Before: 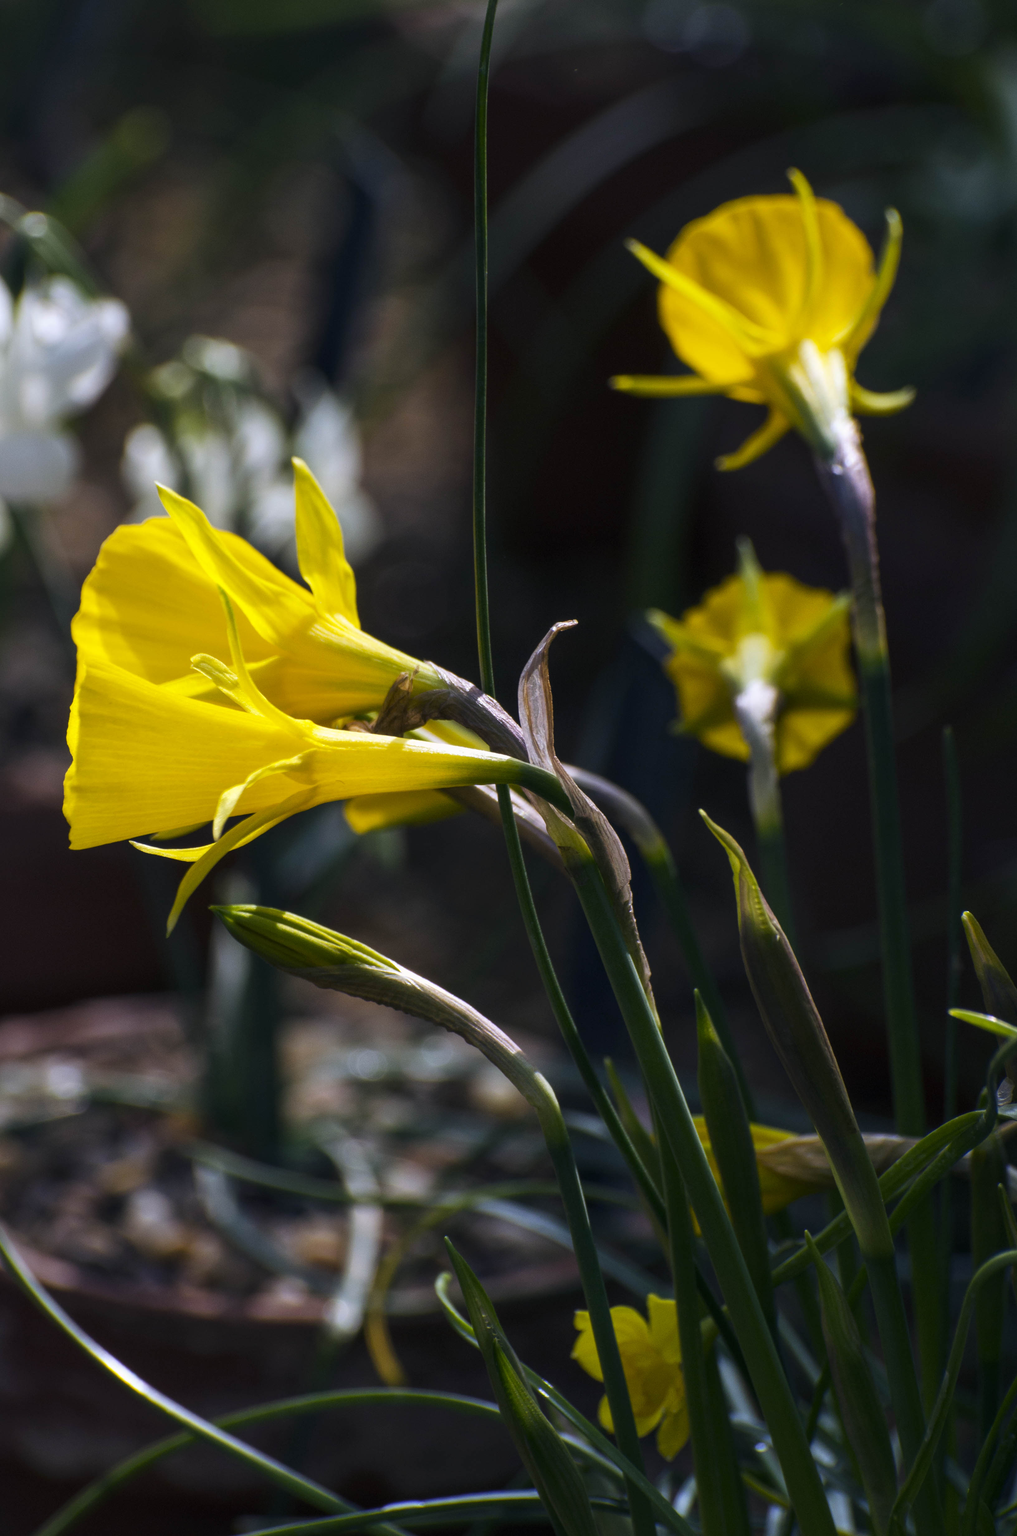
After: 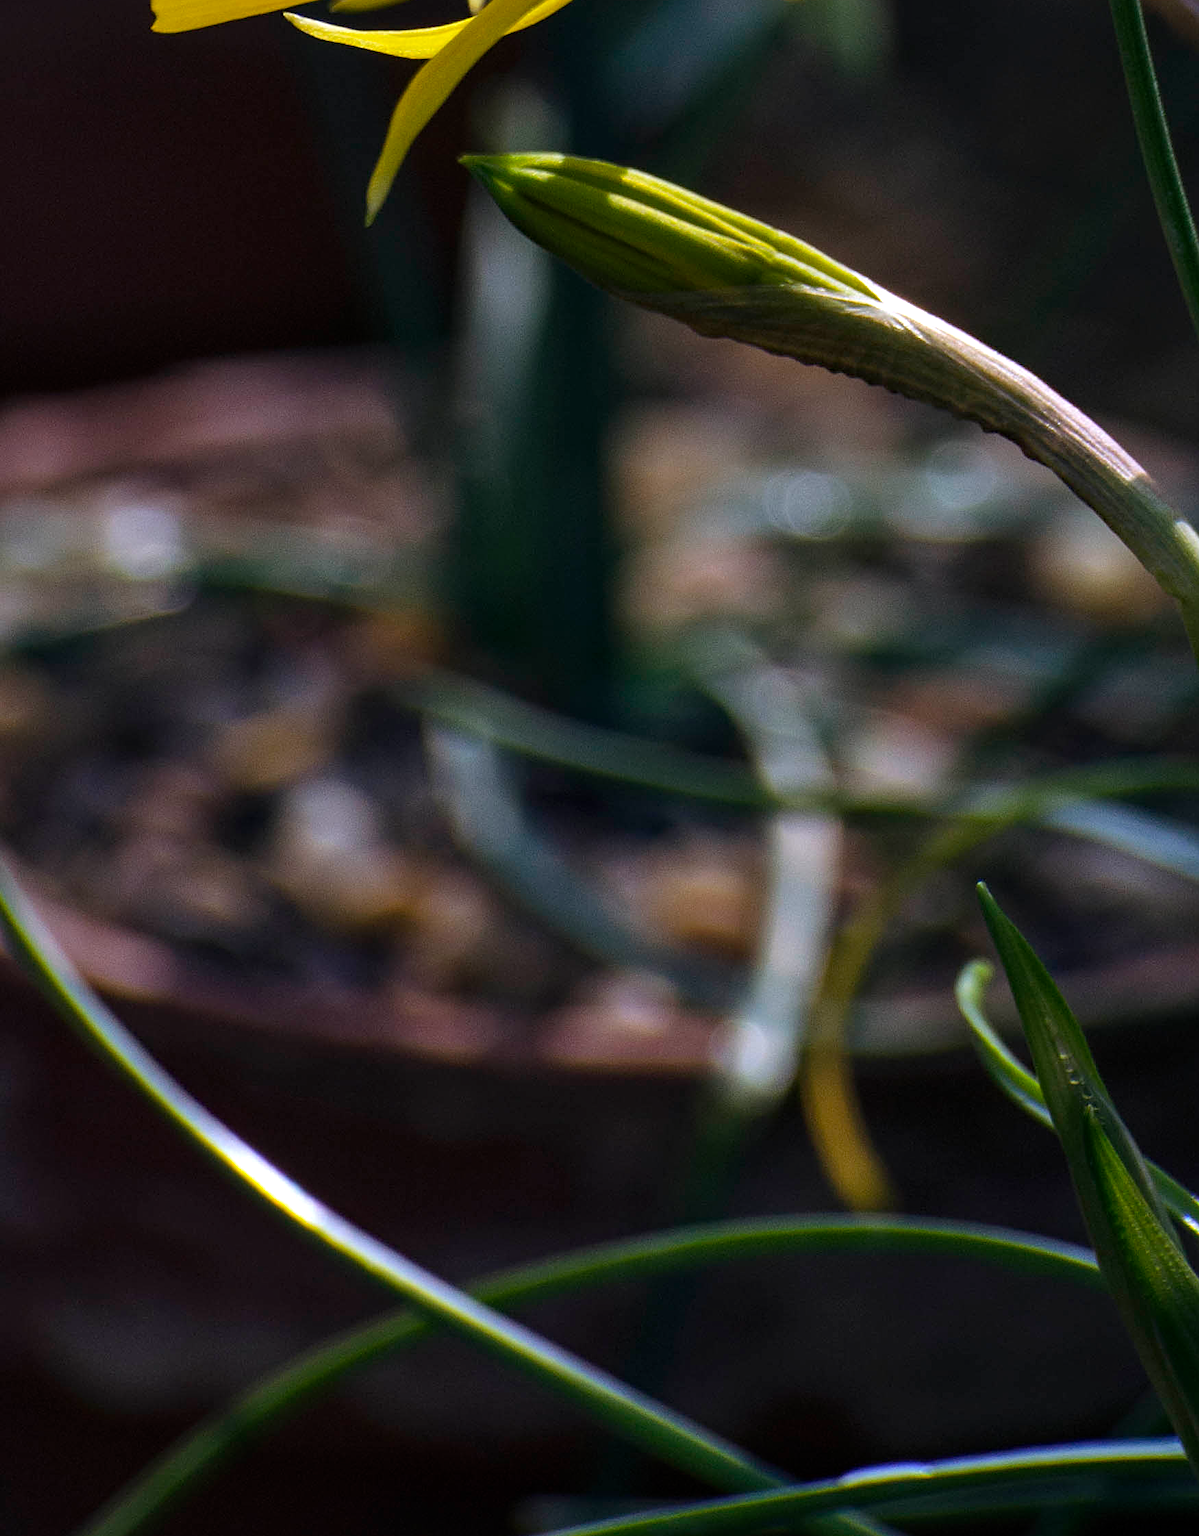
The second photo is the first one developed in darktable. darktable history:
sharpen: on, module defaults
haze removal: compatibility mode true, adaptive false
shadows and highlights: shadows 20.7, highlights -20.15, soften with gaussian
crop and rotate: top 54.383%, right 46.313%, bottom 0.094%
